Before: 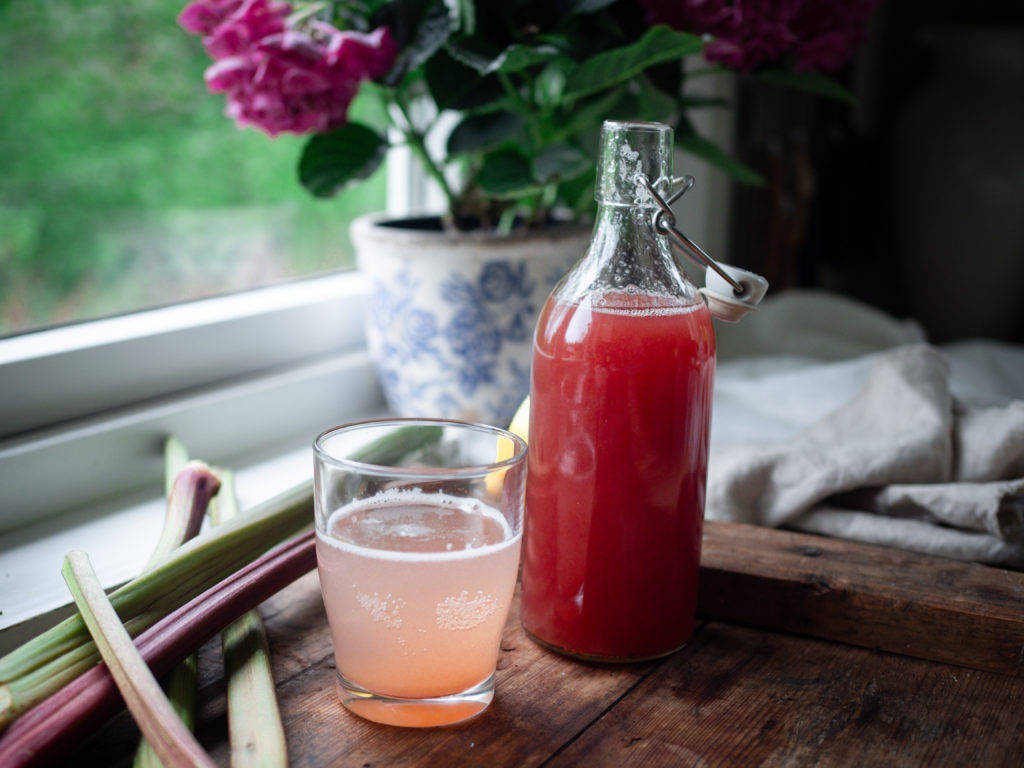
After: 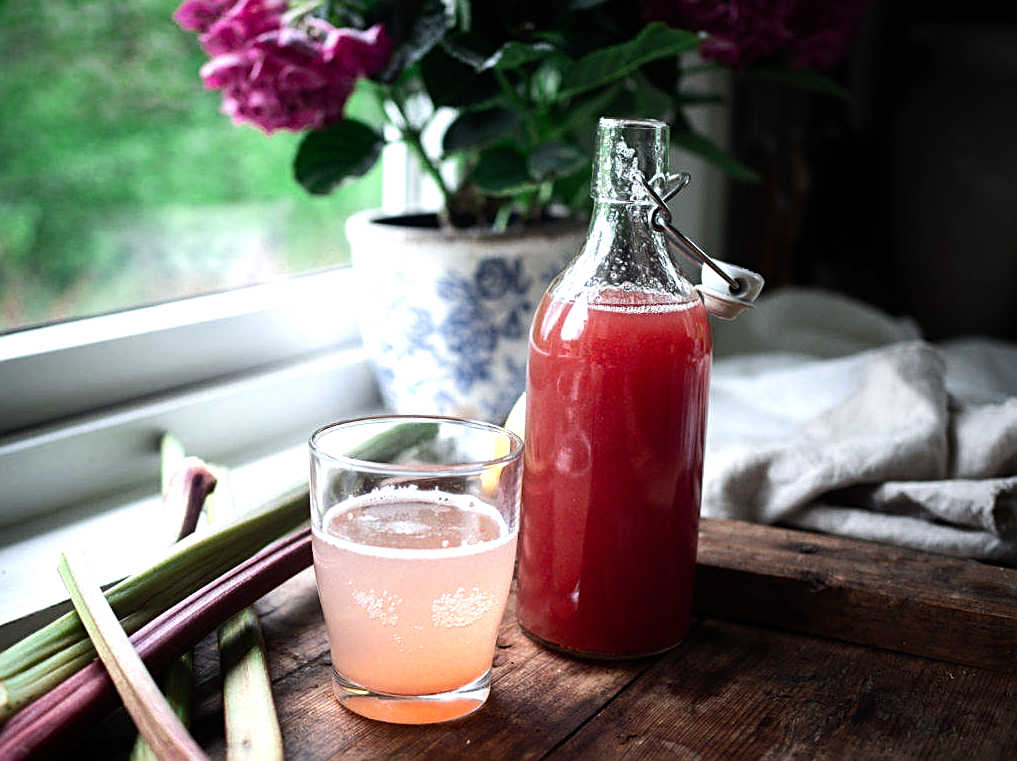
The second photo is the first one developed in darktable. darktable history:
tone equalizer: -8 EV -0.75 EV, -7 EV -0.7 EV, -6 EV -0.6 EV, -5 EV -0.4 EV, -3 EV 0.4 EV, -2 EV 0.6 EV, -1 EV 0.7 EV, +0 EV 0.75 EV, edges refinement/feathering 500, mask exposure compensation -1.57 EV, preserve details no
sharpen: amount 0.55
crop: left 0.434%, top 0.485%, right 0.244%, bottom 0.386%
